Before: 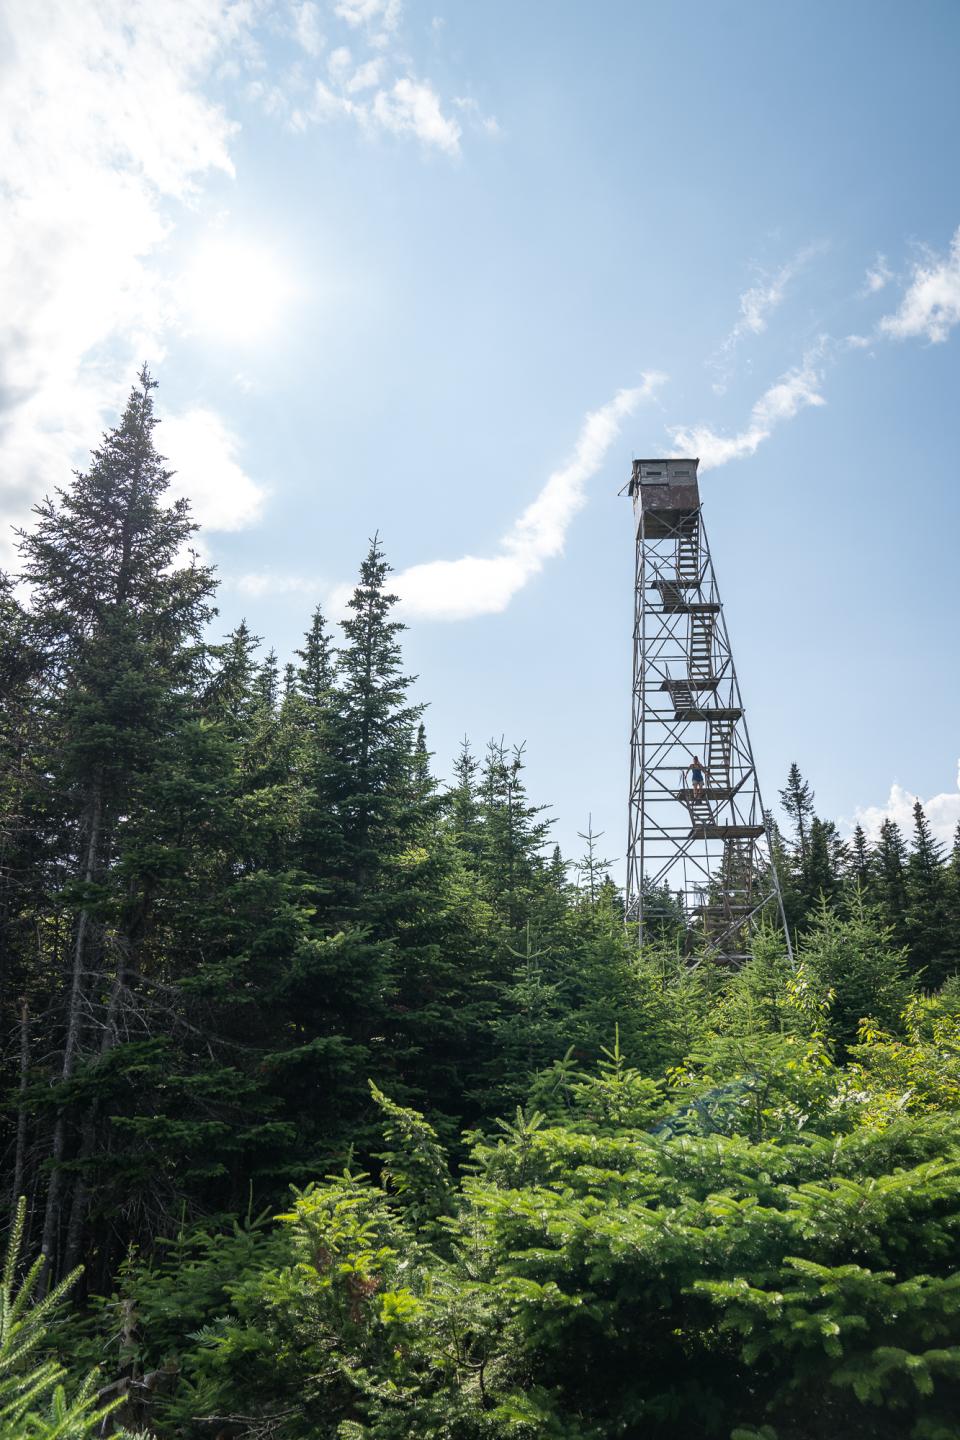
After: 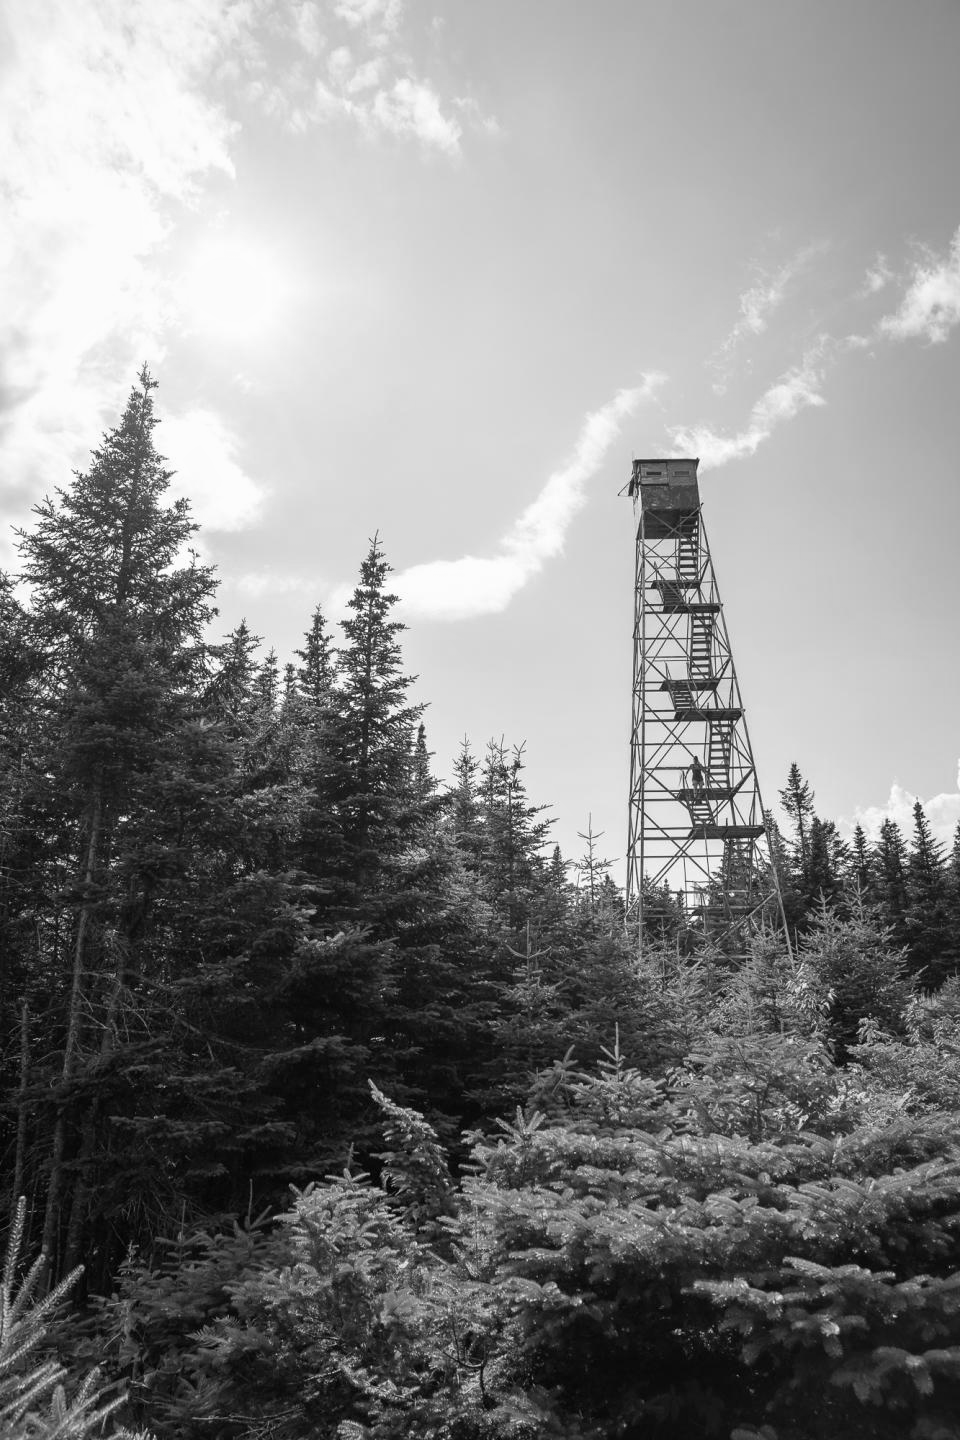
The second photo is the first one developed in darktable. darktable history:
monochrome: a -11.7, b 1.62, size 0.5, highlights 0.38
color correction: highlights a* 4.02, highlights b* 4.98, shadows a* -7.55, shadows b* 4.98
